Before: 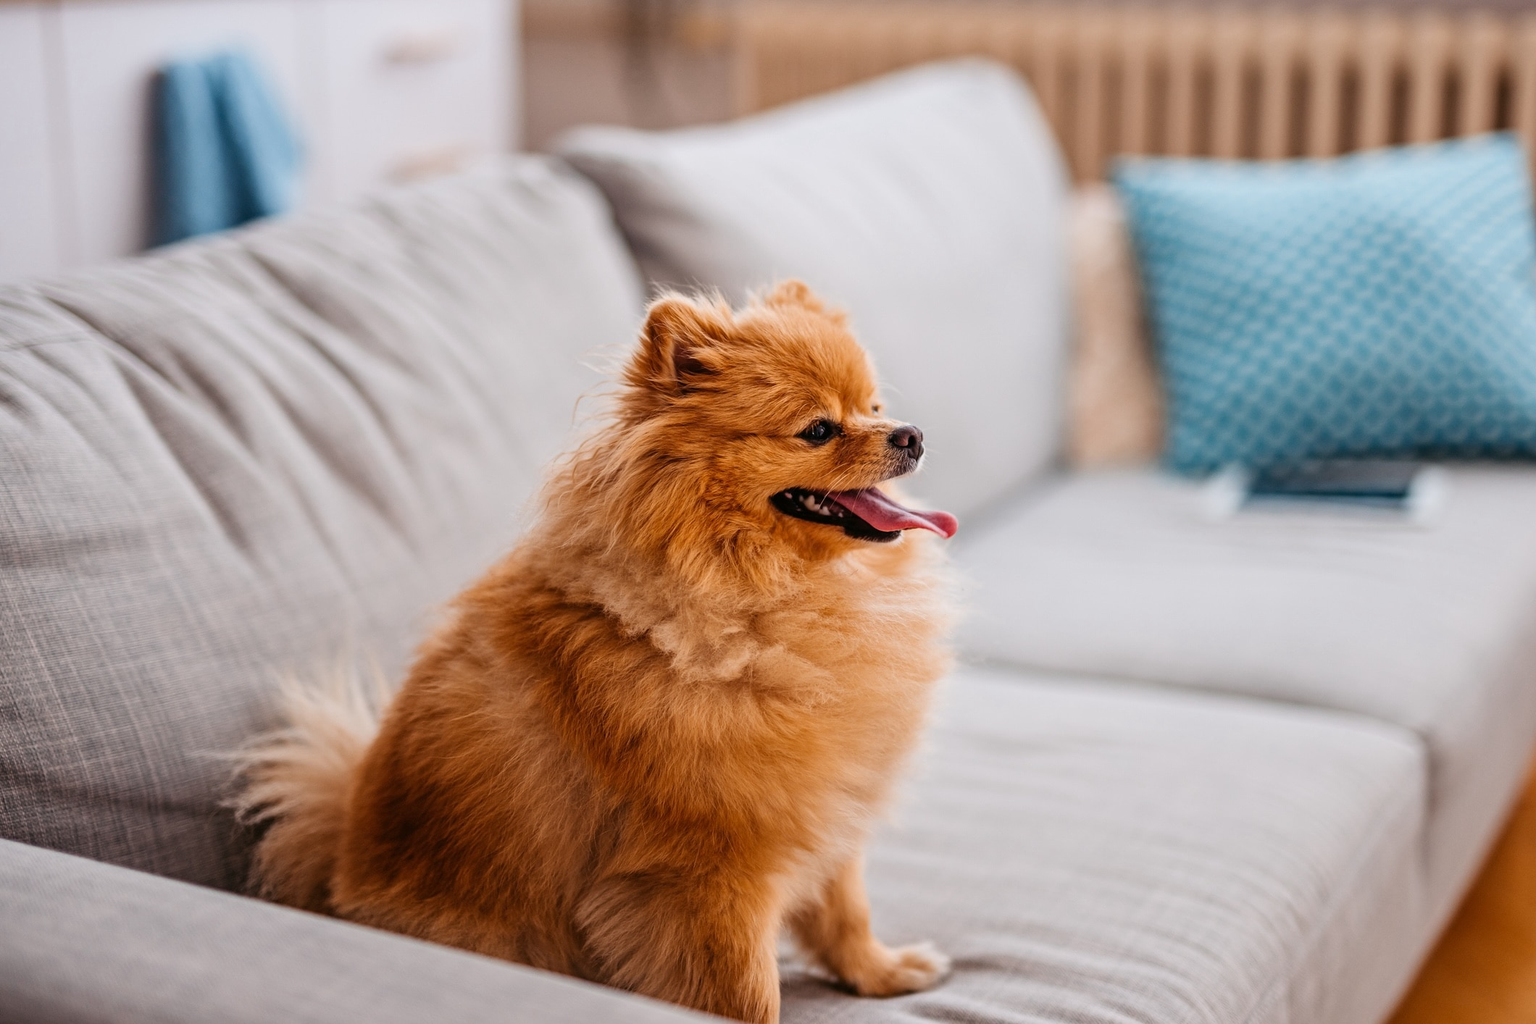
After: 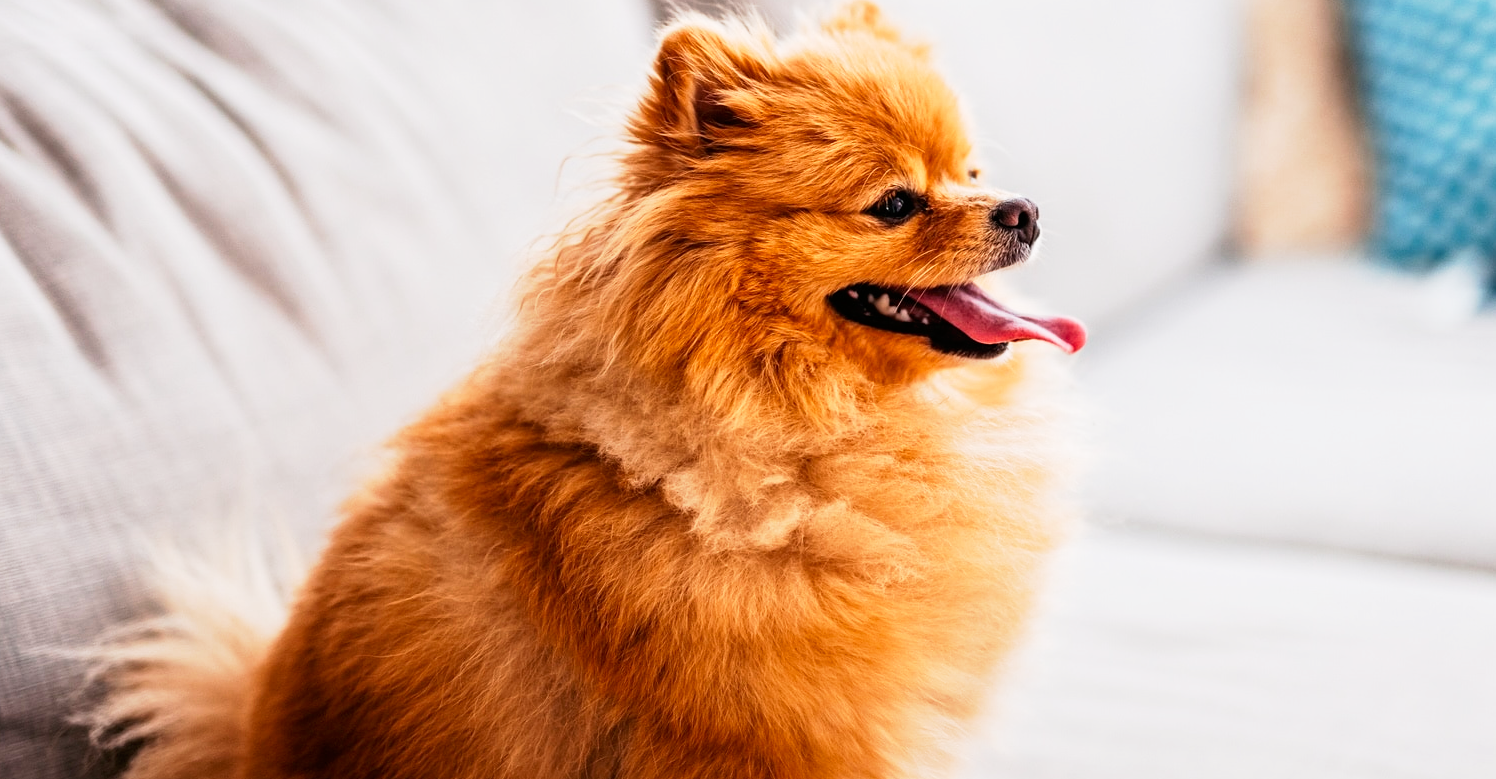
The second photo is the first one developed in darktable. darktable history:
tone equalizer: edges refinement/feathering 500, mask exposure compensation -1.57 EV, preserve details guided filter
crop: left 11.119%, top 27.591%, right 18.288%, bottom 17.311%
base curve: curves: ch0 [(0, 0) (0.005, 0.002) (0.193, 0.295) (0.399, 0.664) (0.75, 0.928) (1, 1)], preserve colors none
